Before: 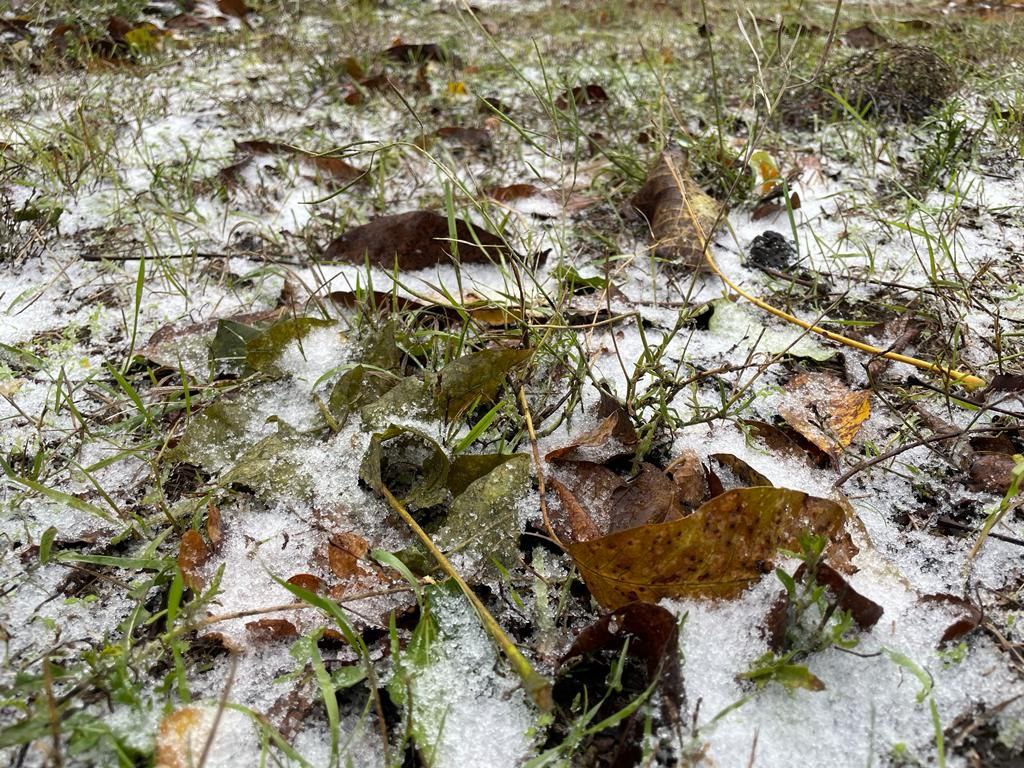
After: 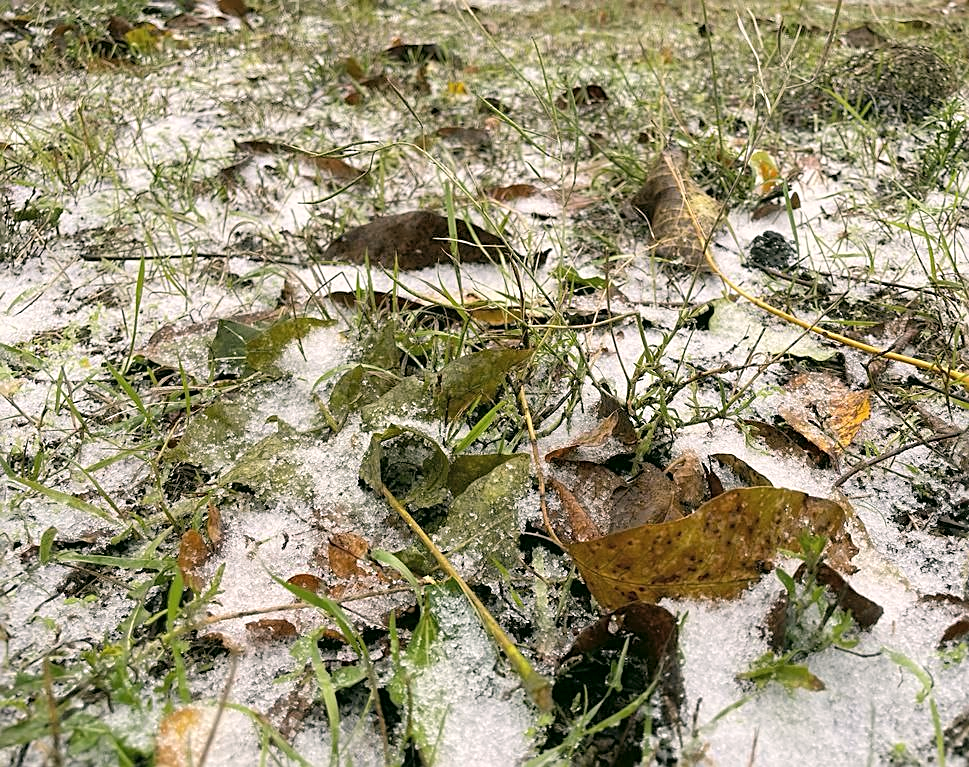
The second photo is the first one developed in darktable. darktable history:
crop and rotate: right 5.354%
sharpen: on, module defaults
contrast brightness saturation: brightness 0.154
color correction: highlights a* 4.6, highlights b* 4.91, shadows a* -8.35, shadows b* 4.83
